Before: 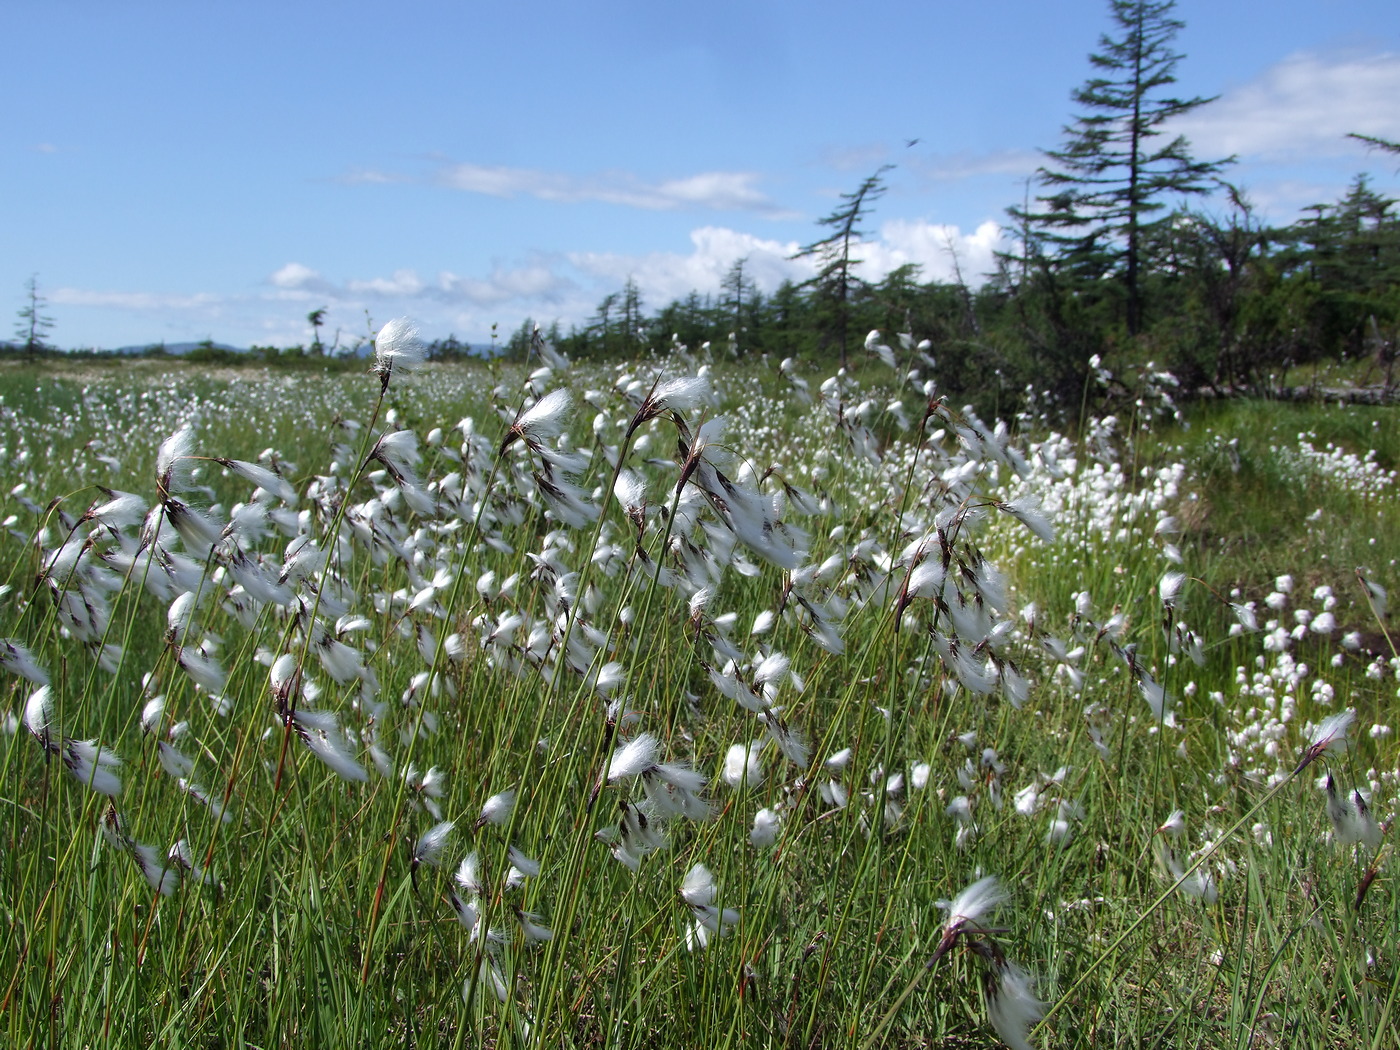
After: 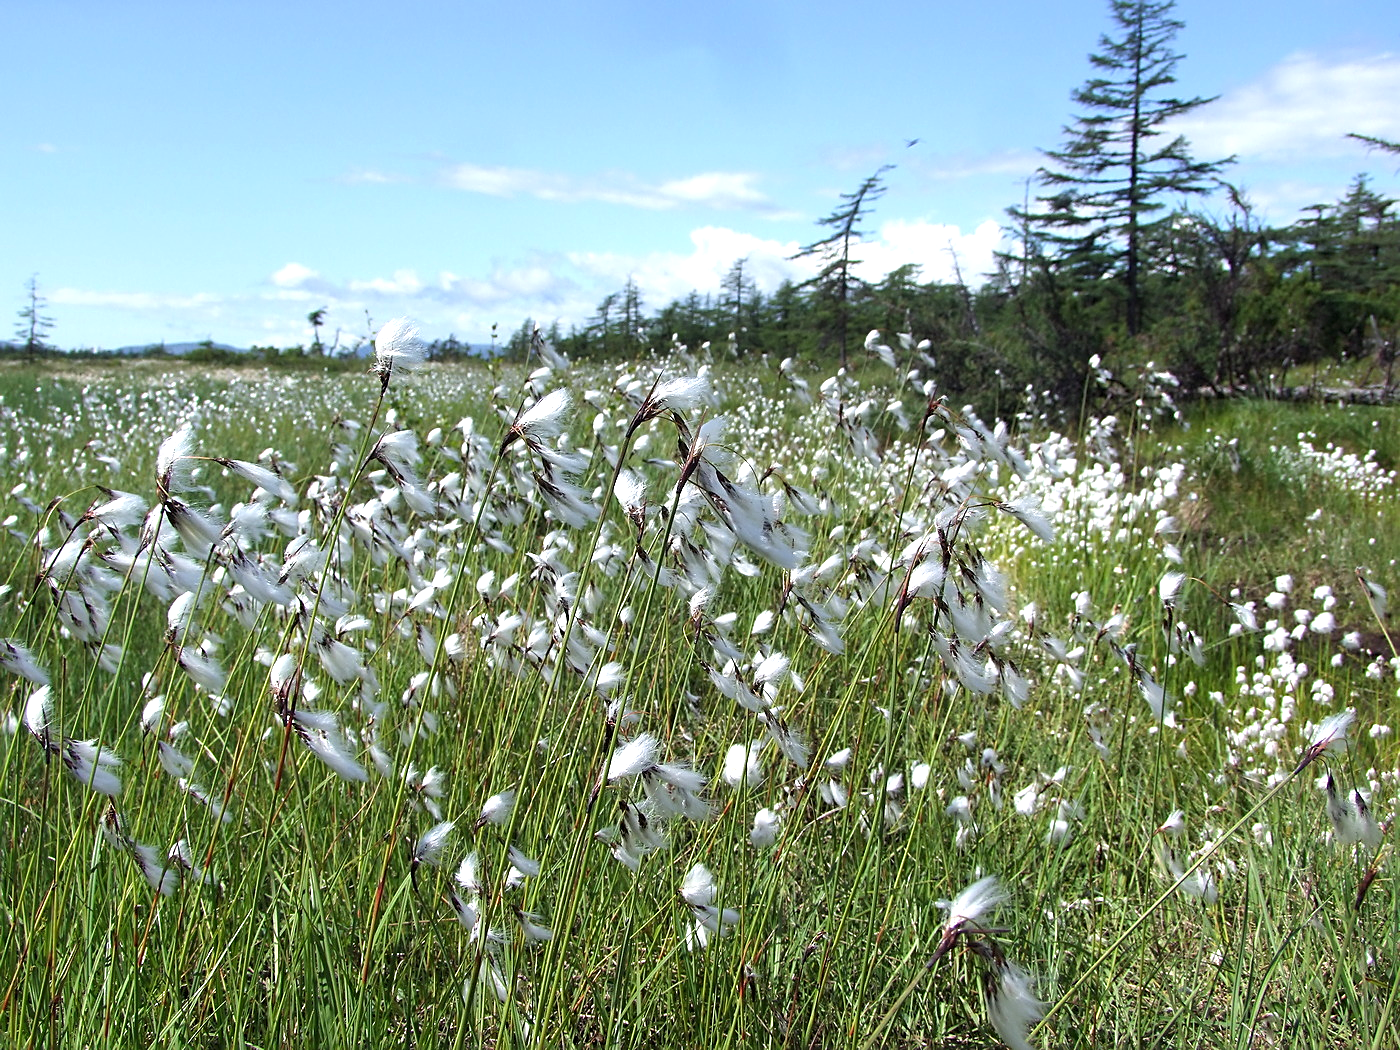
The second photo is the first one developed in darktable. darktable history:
sharpen: on, module defaults
exposure: exposure 1 EV, compensate exposure bias true, compensate highlight preservation false
